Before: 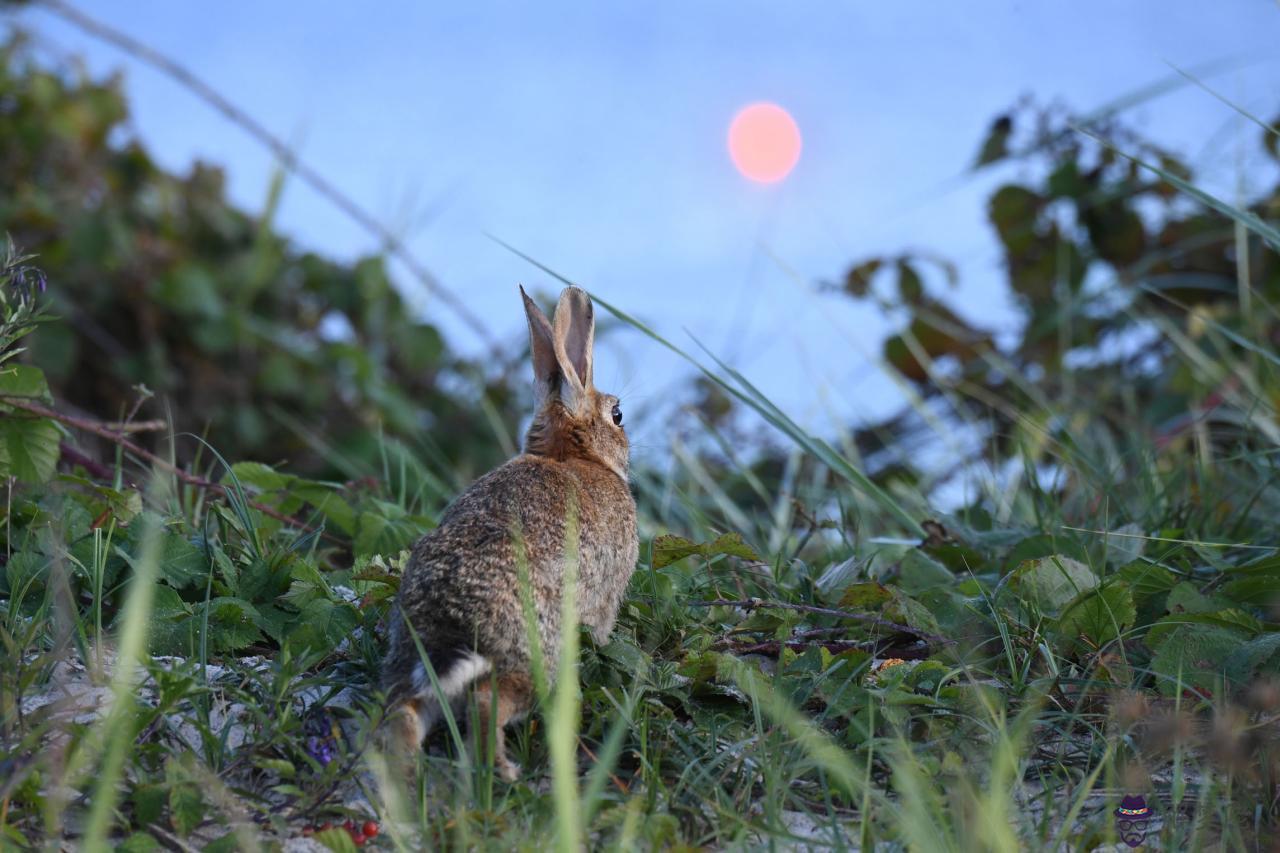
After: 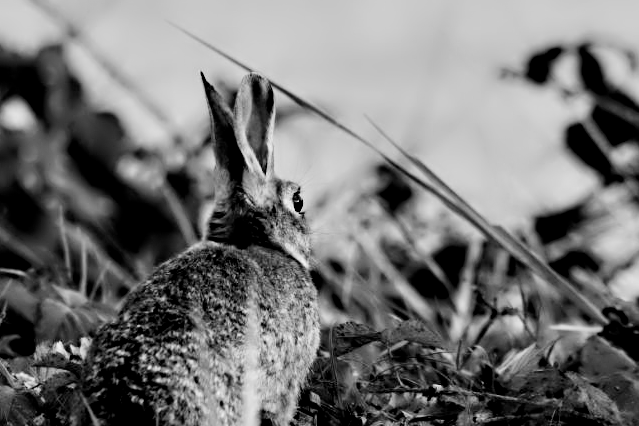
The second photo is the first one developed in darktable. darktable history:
rotate and perspective: automatic cropping original format, crop left 0, crop top 0
local contrast: highlights 100%, shadows 100%, detail 120%, midtone range 0.2
contrast brightness saturation: saturation -1
crop: left 25%, top 25%, right 25%, bottom 25%
shadows and highlights: shadows -10, white point adjustment 1.5, highlights 10
contrast equalizer: y [[0.783, 0.666, 0.575, 0.77, 0.556, 0.501], [0.5 ×6], [0.5 ×6], [0, 0.02, 0.272, 0.399, 0.062, 0], [0 ×6]]
filmic rgb: black relative exposure -5 EV, hardness 2.88, contrast 1.3
